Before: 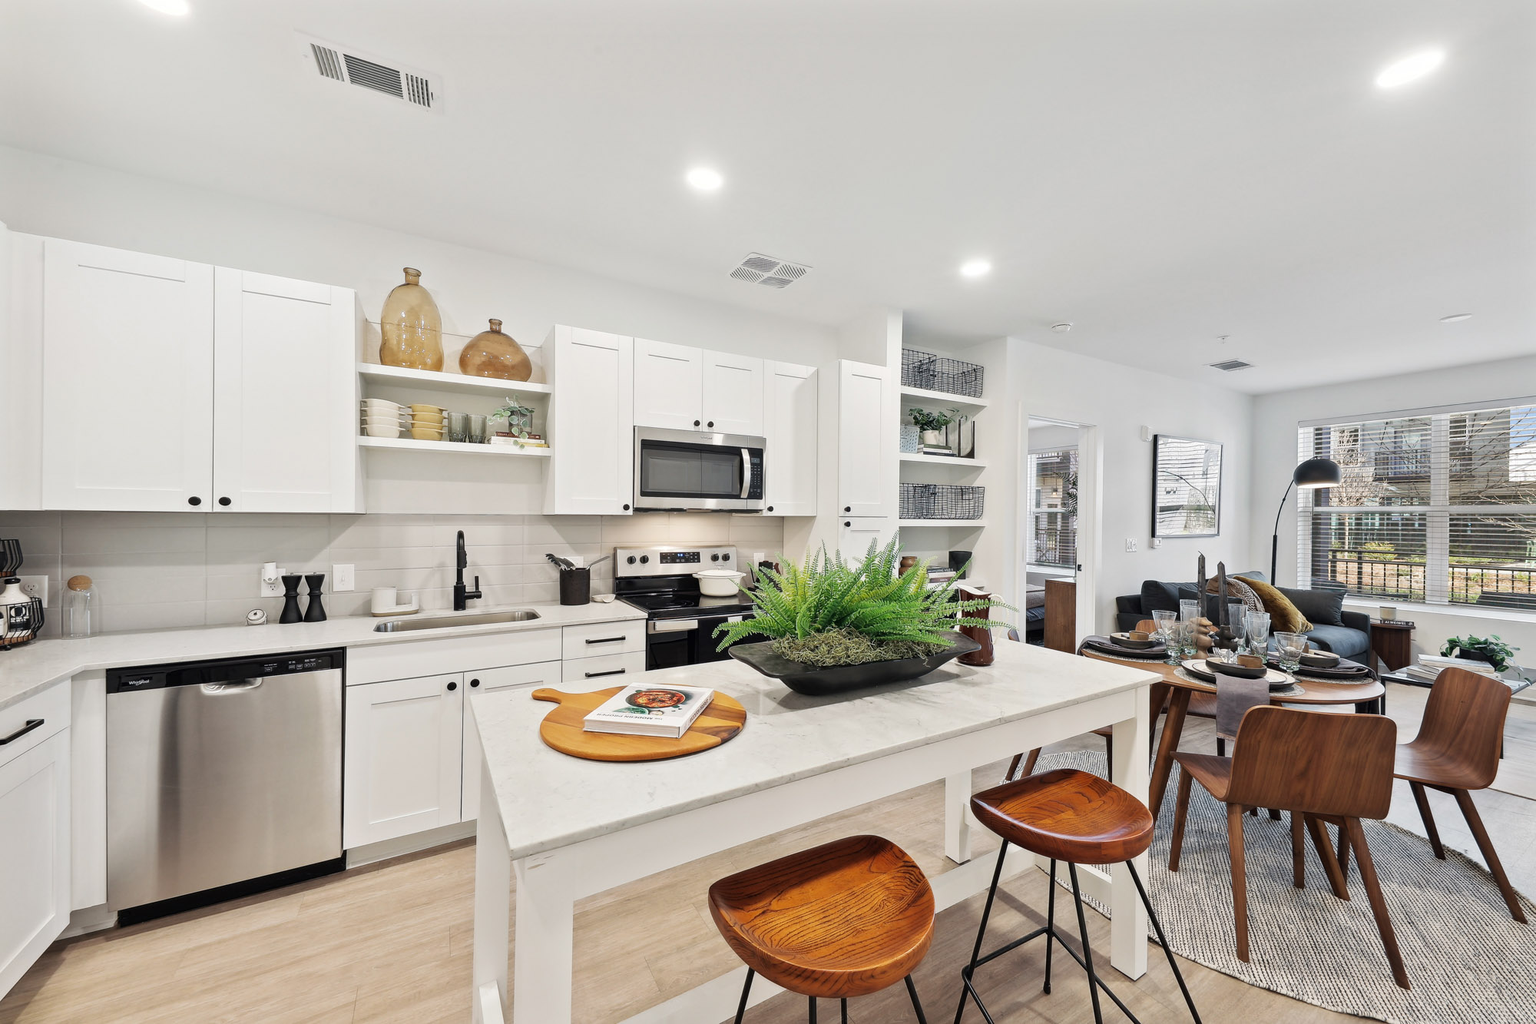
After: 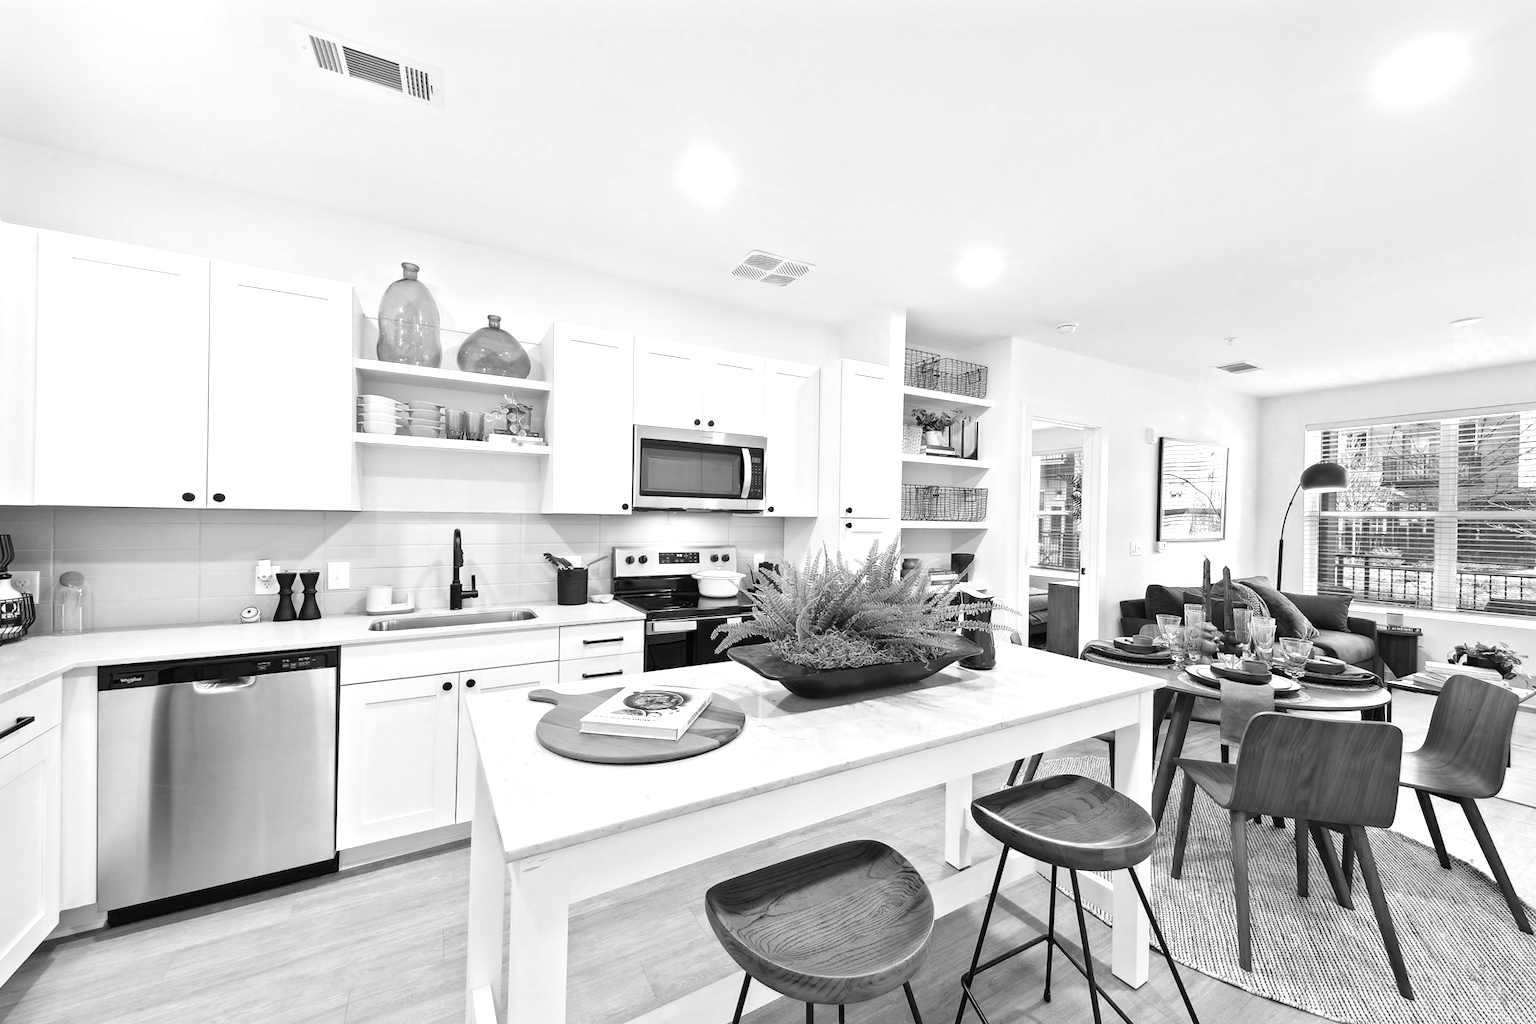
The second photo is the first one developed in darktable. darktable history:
exposure: exposure 0.565 EV, compensate exposure bias true, compensate highlight preservation false
crop and rotate: angle -0.429°
color zones: curves: ch0 [(0, 0.613) (0.01, 0.613) (0.245, 0.448) (0.498, 0.529) (0.642, 0.665) (0.879, 0.777) (0.99, 0.613)]; ch1 [(0, 0) (0.143, 0) (0.286, 0) (0.429, 0) (0.571, 0) (0.714, 0) (0.857, 0)]
